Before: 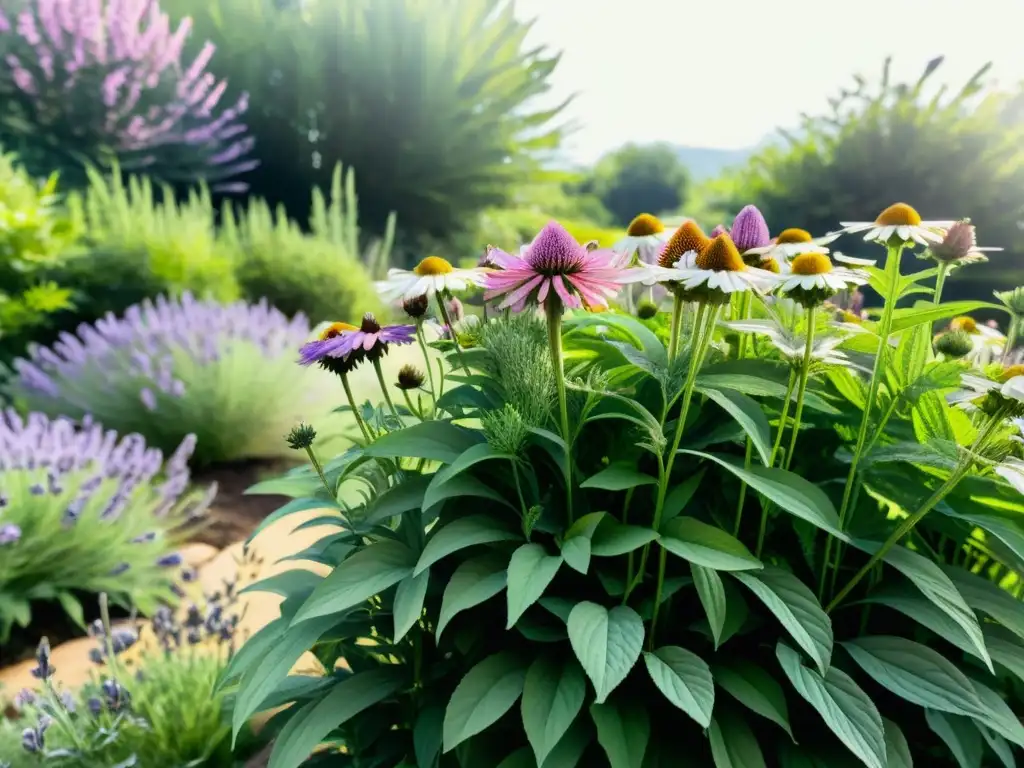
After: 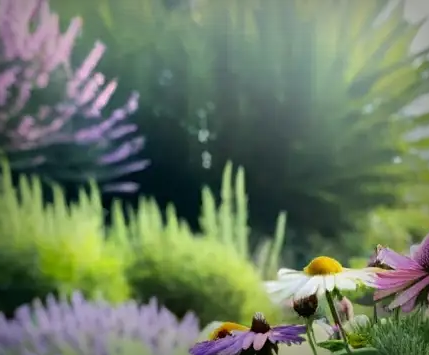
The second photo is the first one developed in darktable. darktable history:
crop and rotate: left 10.817%, top 0.062%, right 47.194%, bottom 53.626%
sharpen: amount 0.2
vignetting: fall-off start 53.2%, brightness -0.594, saturation 0, automatic ratio true, width/height ratio 1.313, shape 0.22, unbound false
